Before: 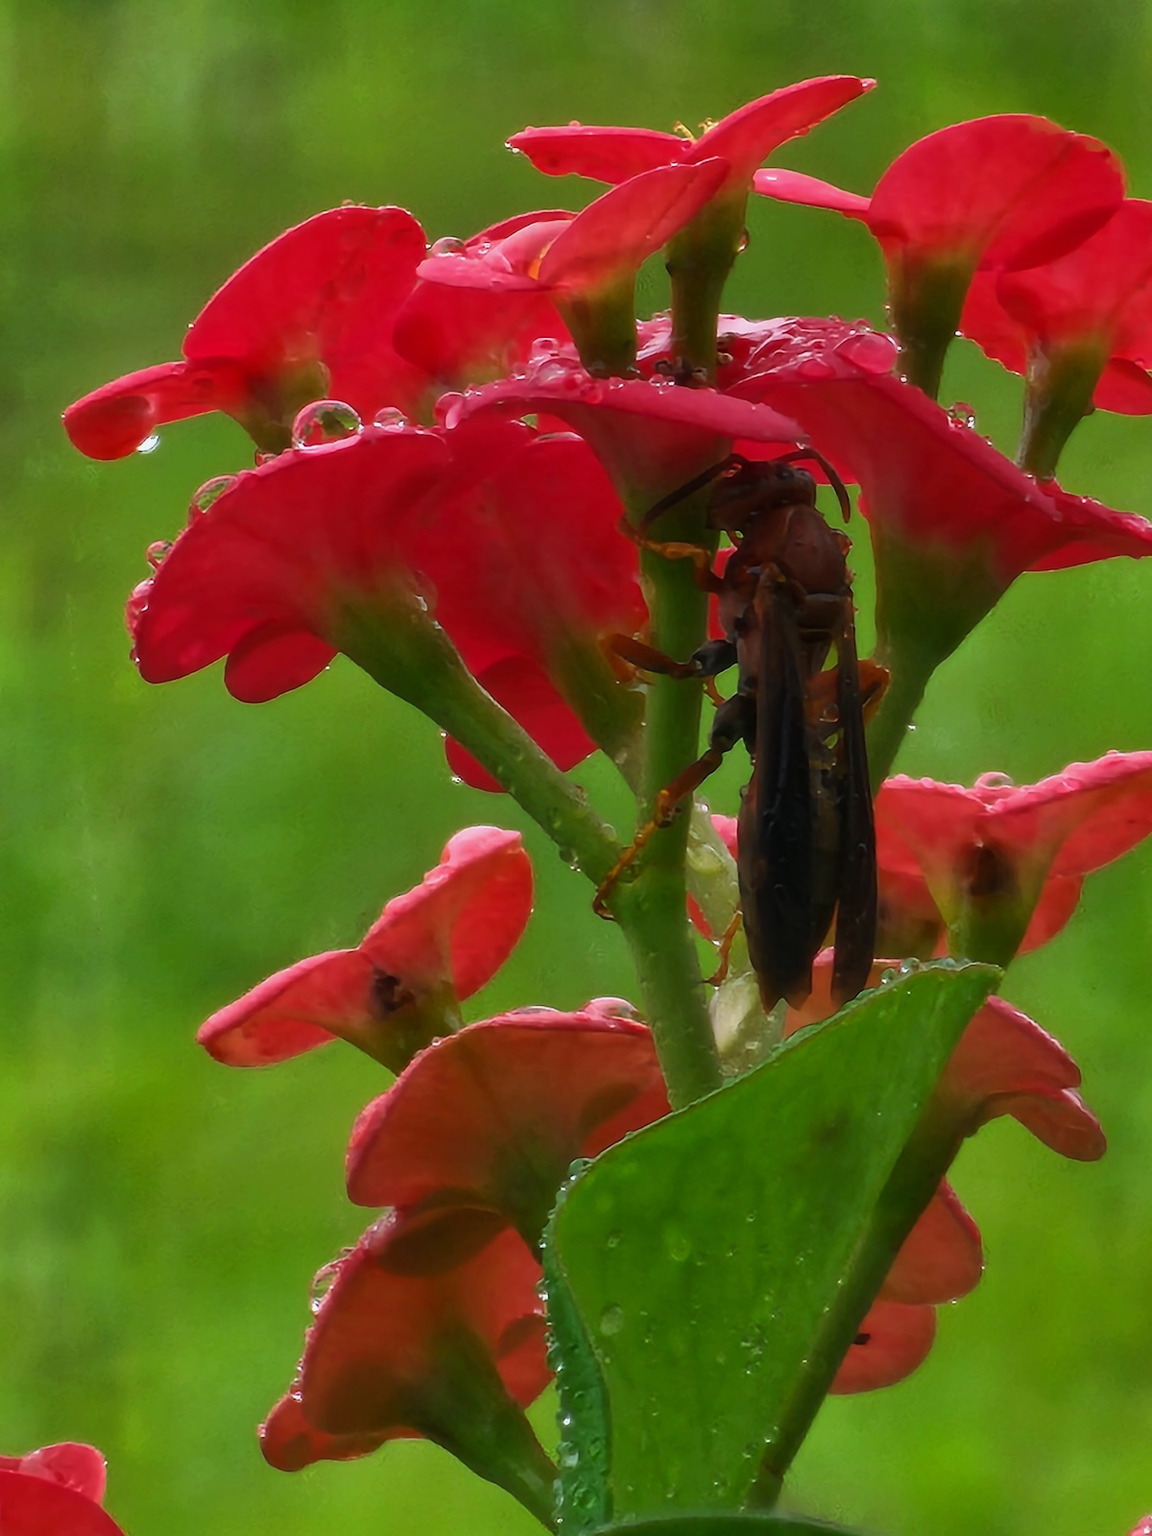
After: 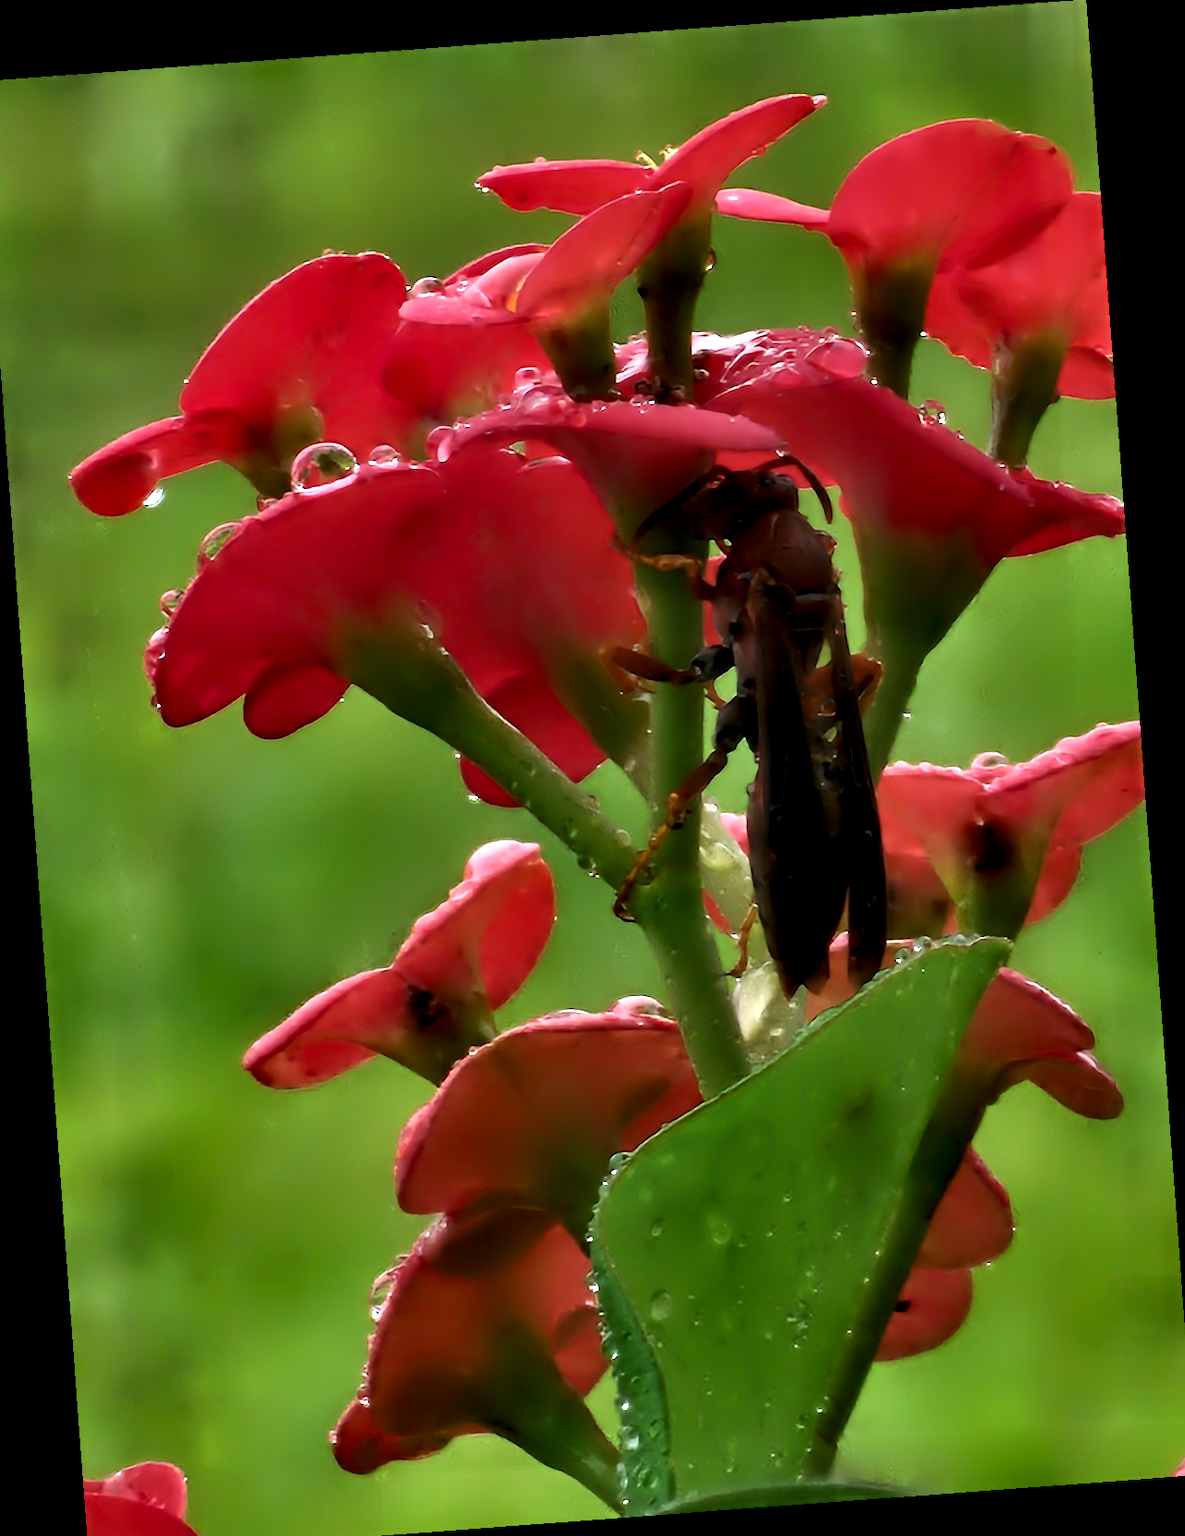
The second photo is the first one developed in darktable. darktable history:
crop and rotate: left 1.774%, right 0.633%, bottom 1.28%
contrast equalizer: y [[0.783, 0.666, 0.575, 0.77, 0.556, 0.501], [0.5 ×6], [0.5 ×6], [0, 0.02, 0.272, 0.399, 0.062, 0], [0 ×6]]
rotate and perspective: rotation -4.25°, automatic cropping off
